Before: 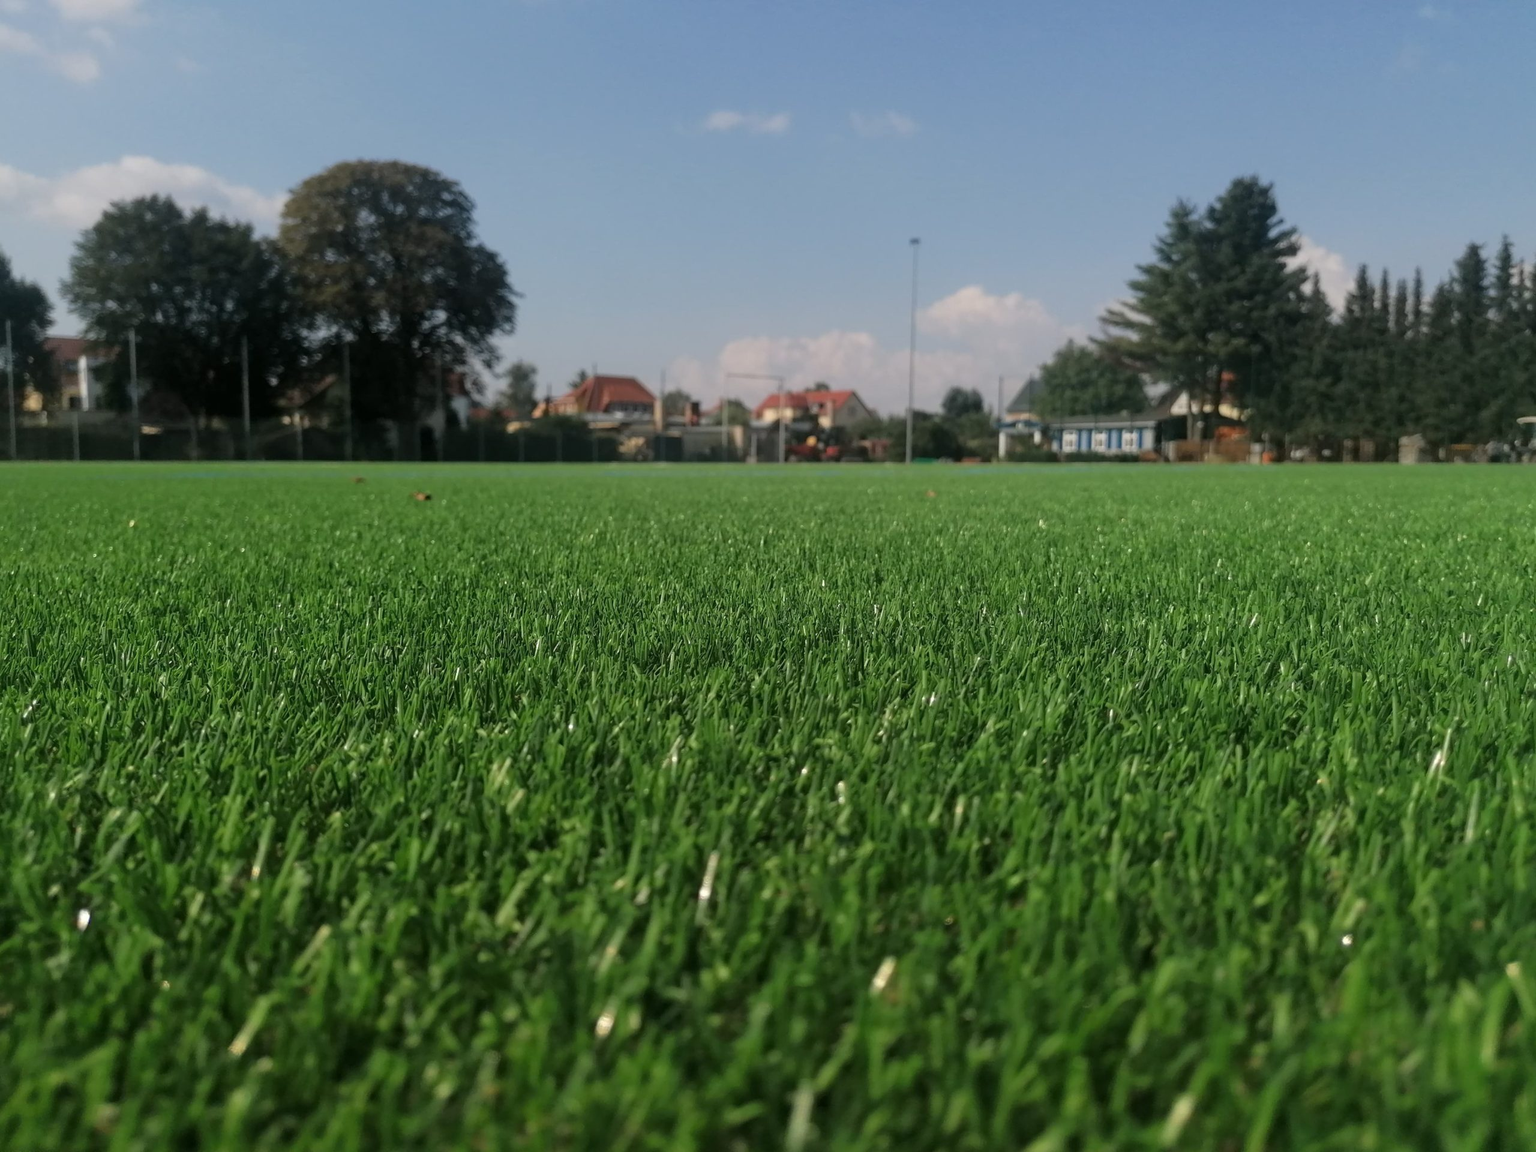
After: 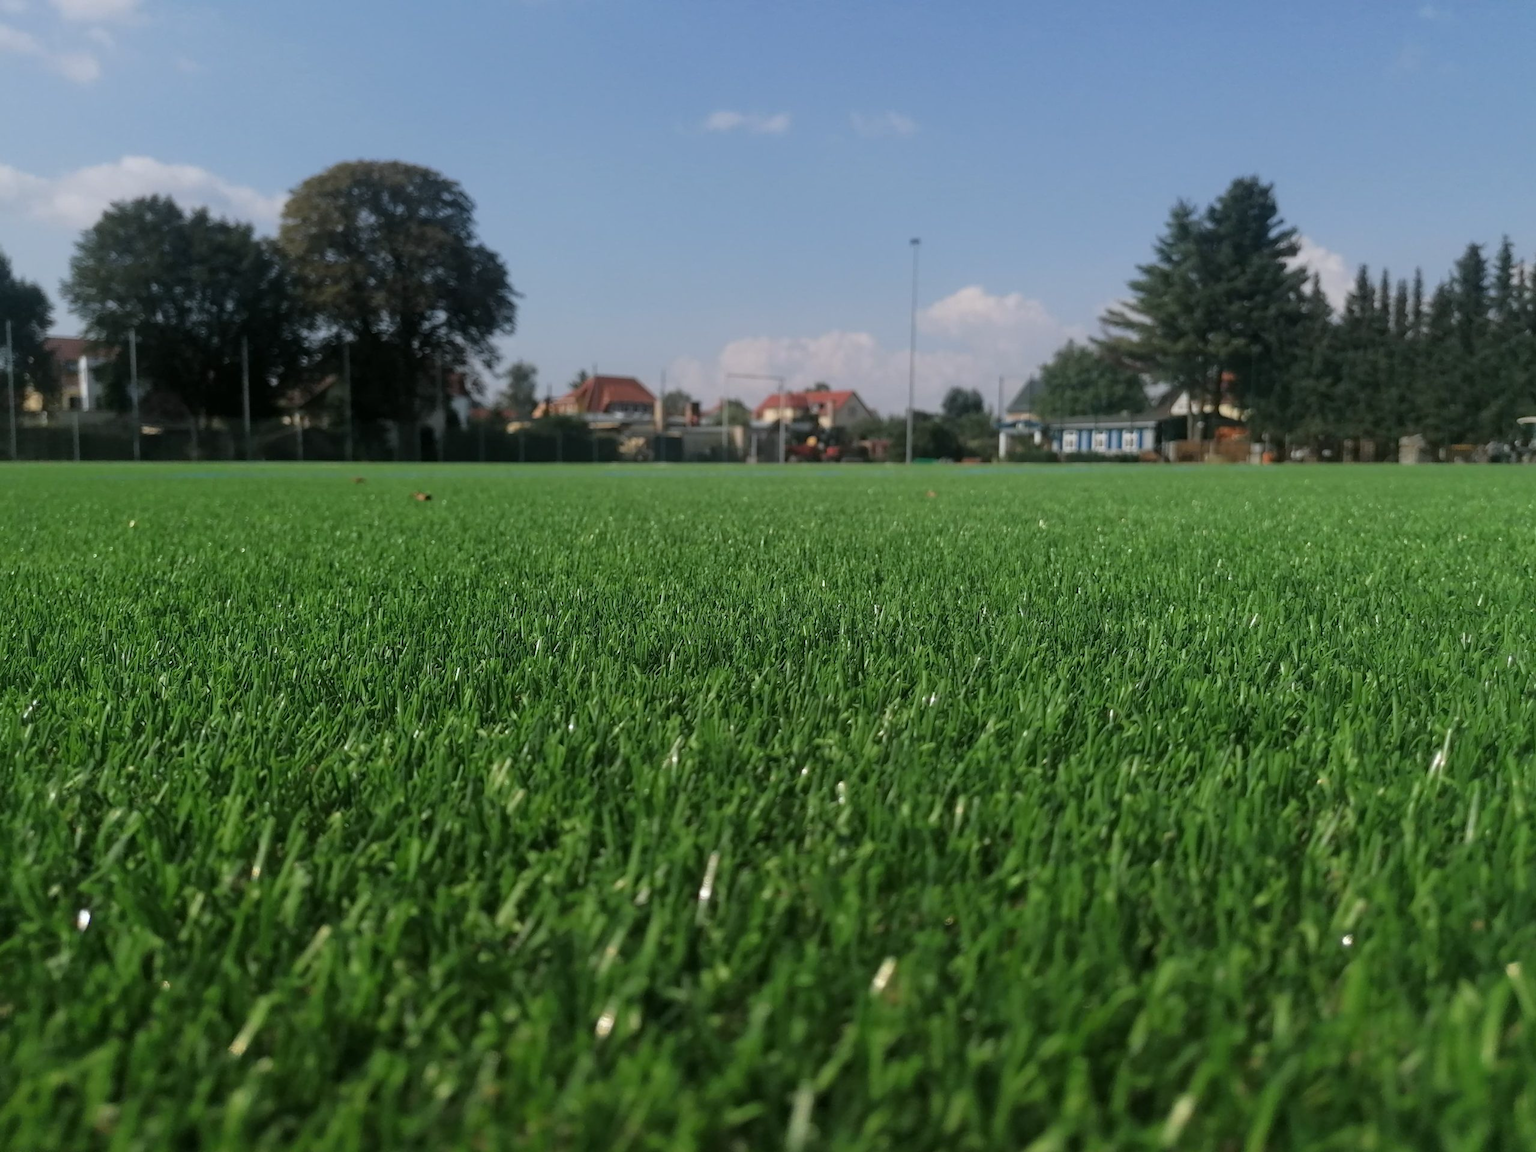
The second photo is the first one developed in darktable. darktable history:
white balance: red 0.974, blue 1.044
